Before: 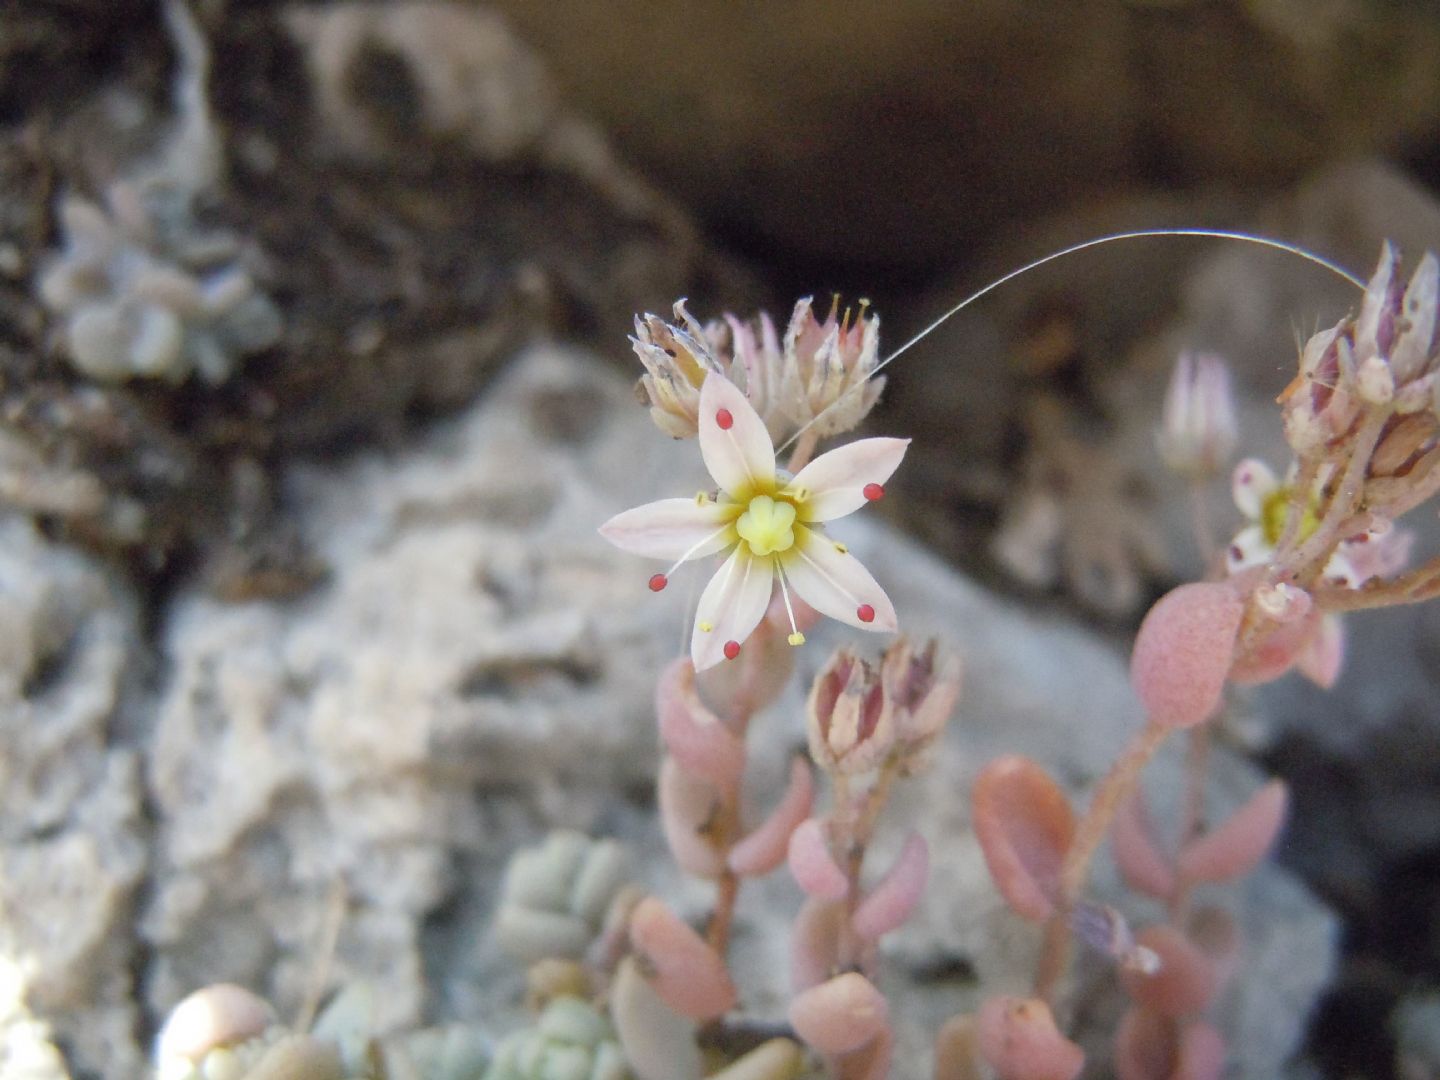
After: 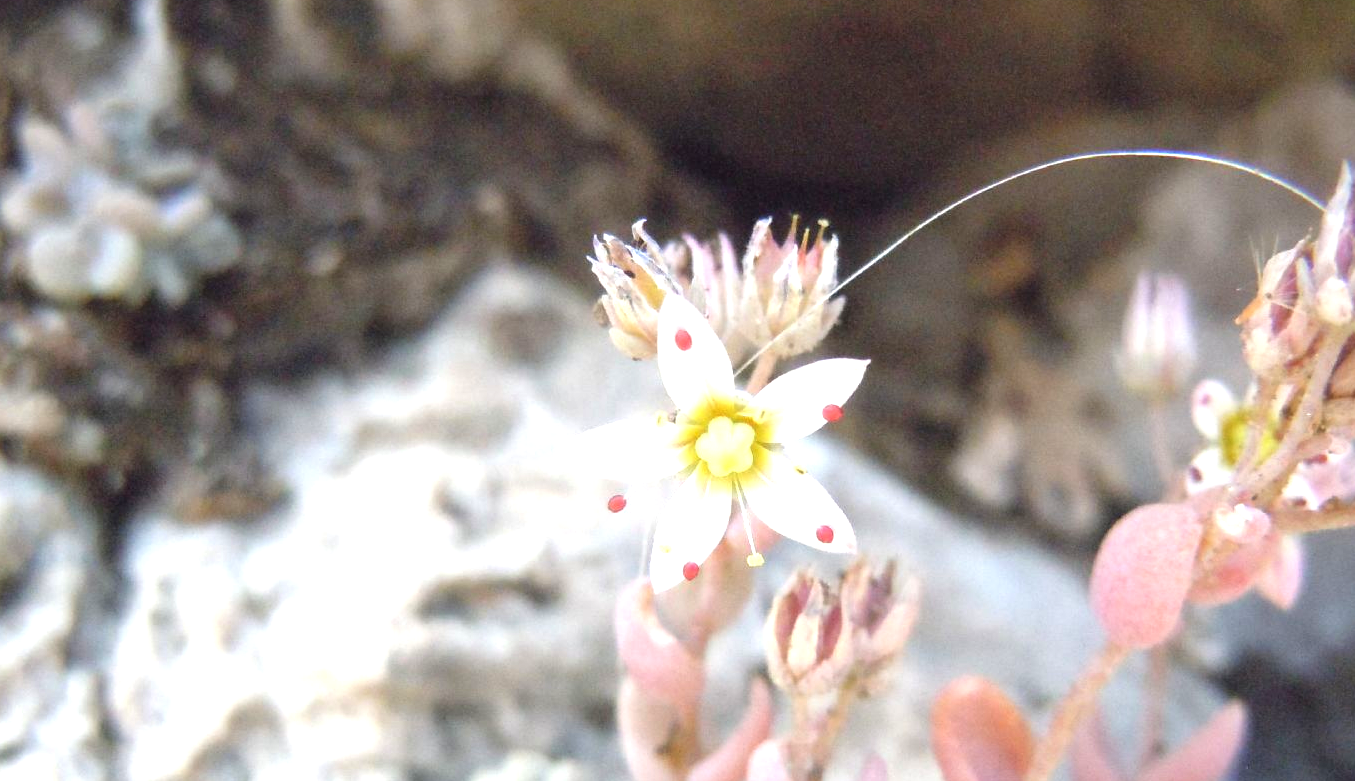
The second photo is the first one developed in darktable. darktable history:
crop: left 2.874%, top 7.371%, right 2.989%, bottom 20.296%
exposure: black level correction 0, exposure 1.1 EV, compensate highlight preservation false
